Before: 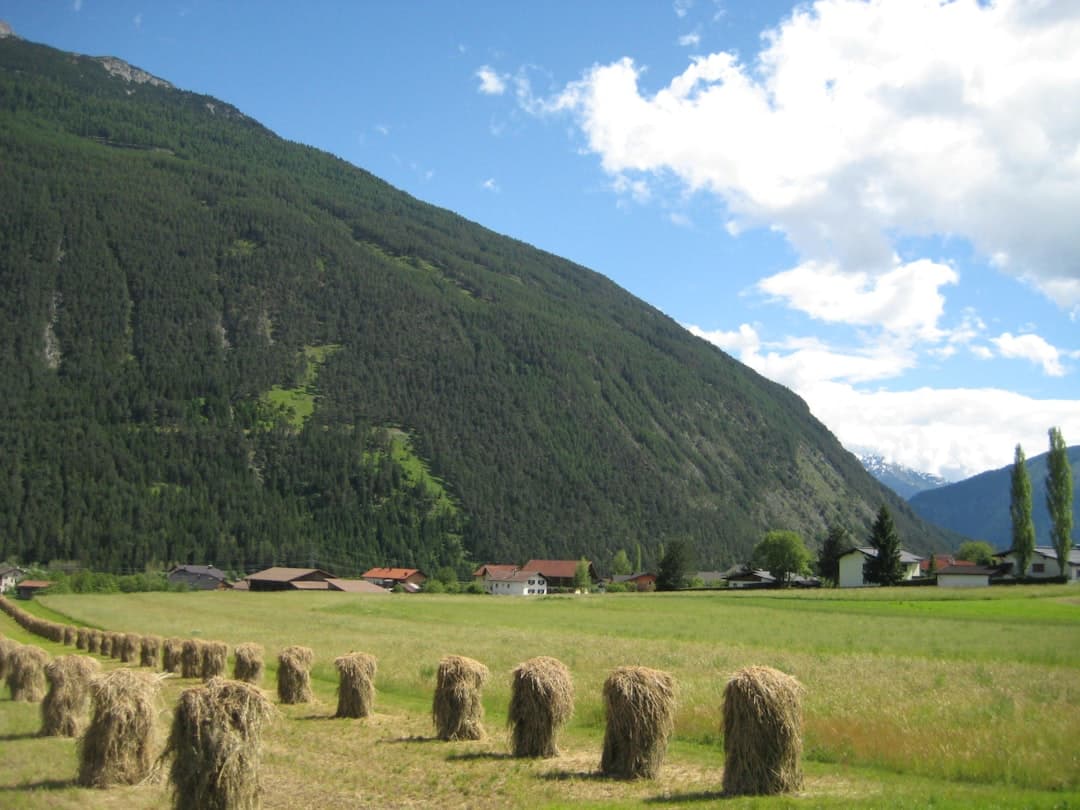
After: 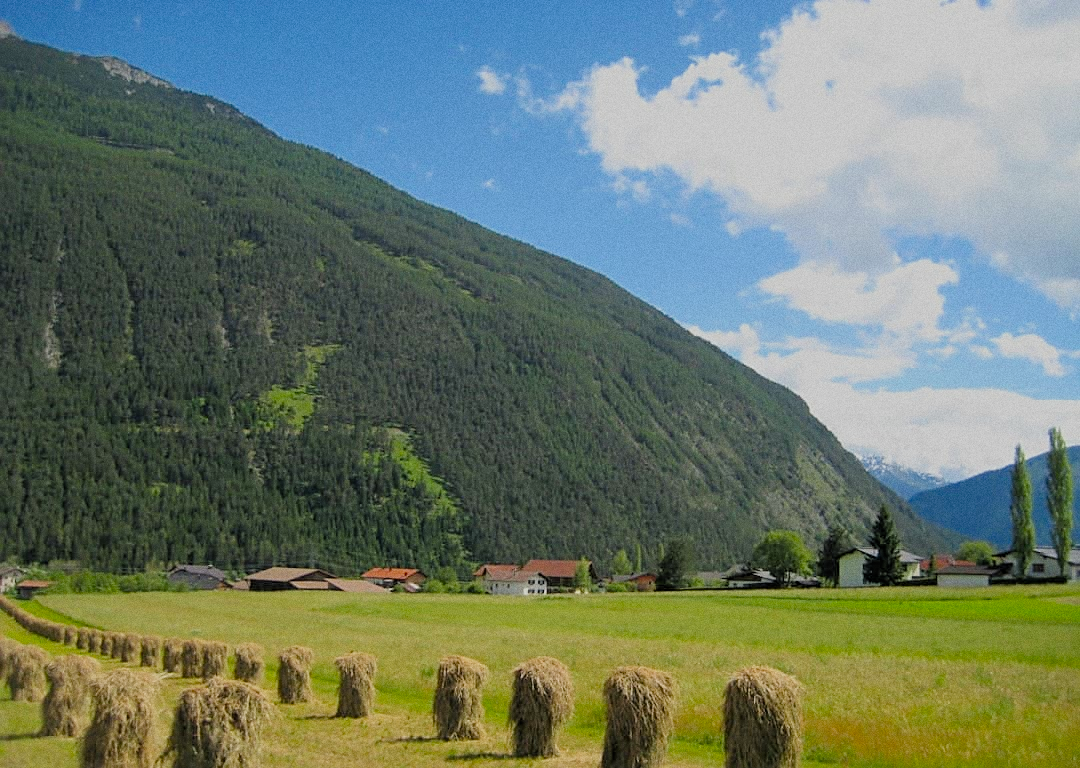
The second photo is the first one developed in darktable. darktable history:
grain: coarseness 0.47 ISO
sharpen: on, module defaults
filmic rgb: black relative exposure -8.79 EV, white relative exposure 4.98 EV, threshold 6 EV, target black luminance 0%, hardness 3.77, latitude 66.34%, contrast 0.822, highlights saturation mix 10%, shadows ↔ highlights balance 20%, add noise in highlights 0.1, color science v4 (2020), iterations of high-quality reconstruction 0, type of noise poissonian, enable highlight reconstruction true
crop and rotate: top 0%, bottom 5.097%
